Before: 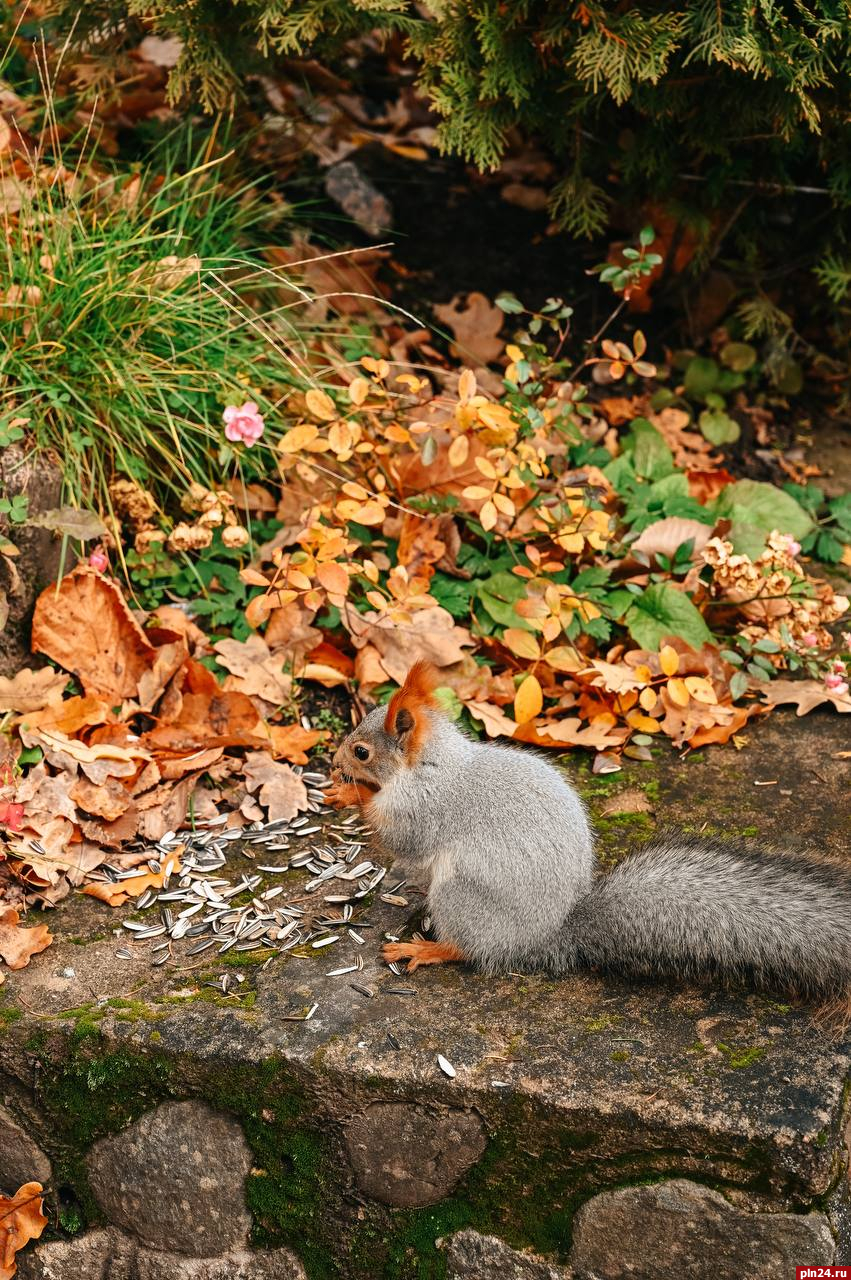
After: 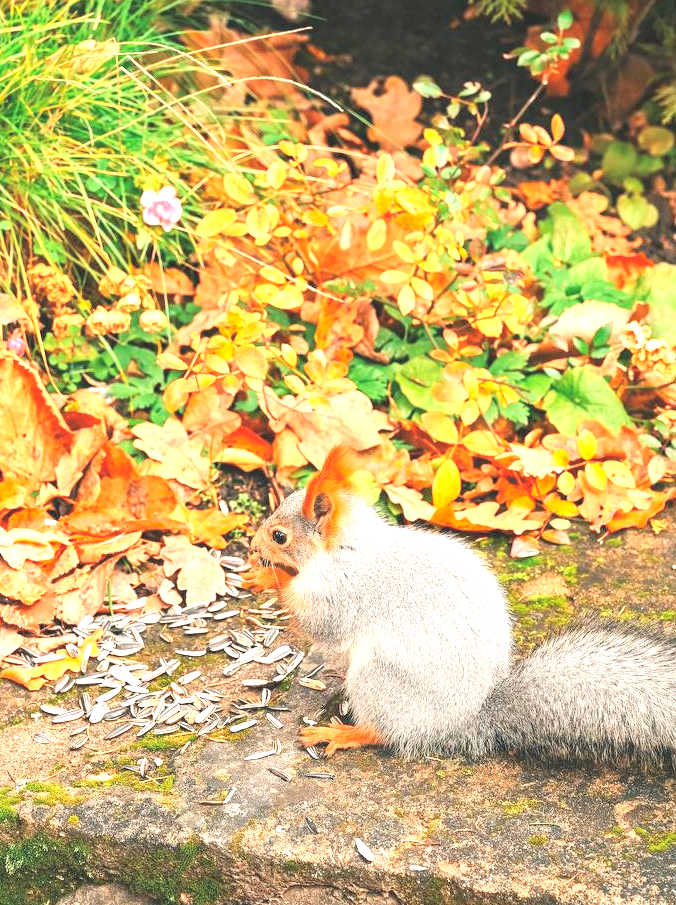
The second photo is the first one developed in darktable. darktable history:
exposure: black level correction -0.002, exposure 1.35 EV, compensate highlight preservation false
crop: left 9.712%, top 16.928%, right 10.845%, bottom 12.332%
contrast brightness saturation: contrast 0.1, brightness 0.3, saturation 0.14
